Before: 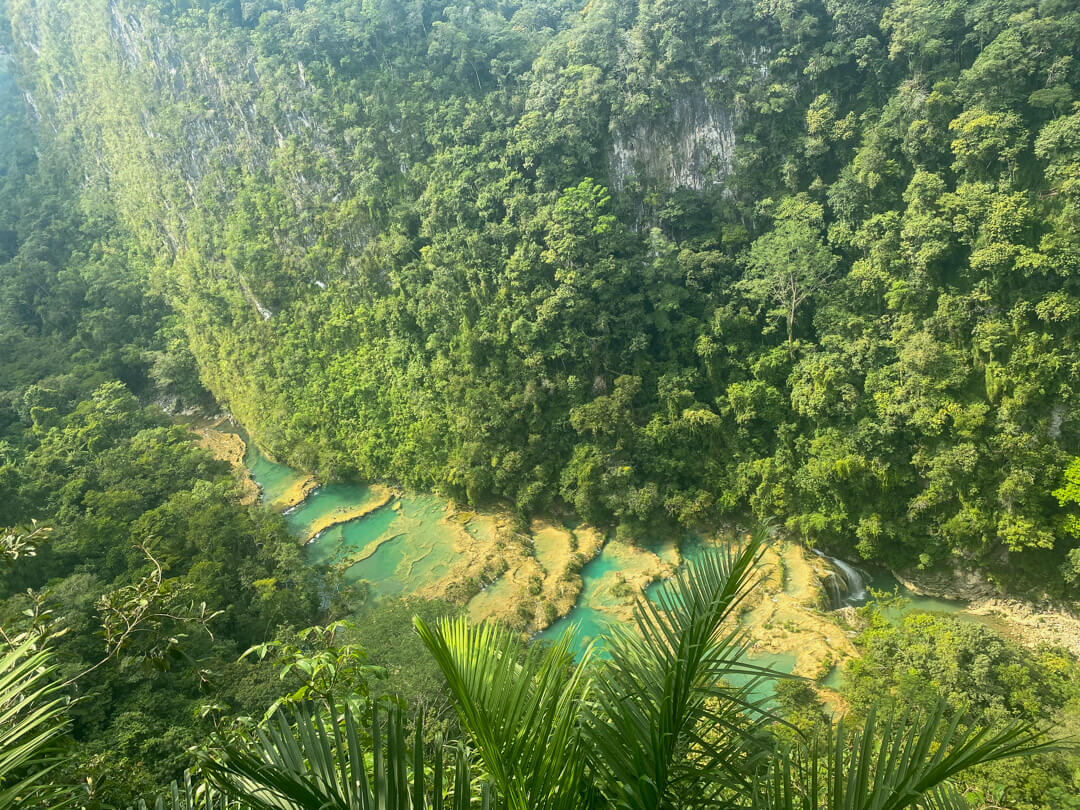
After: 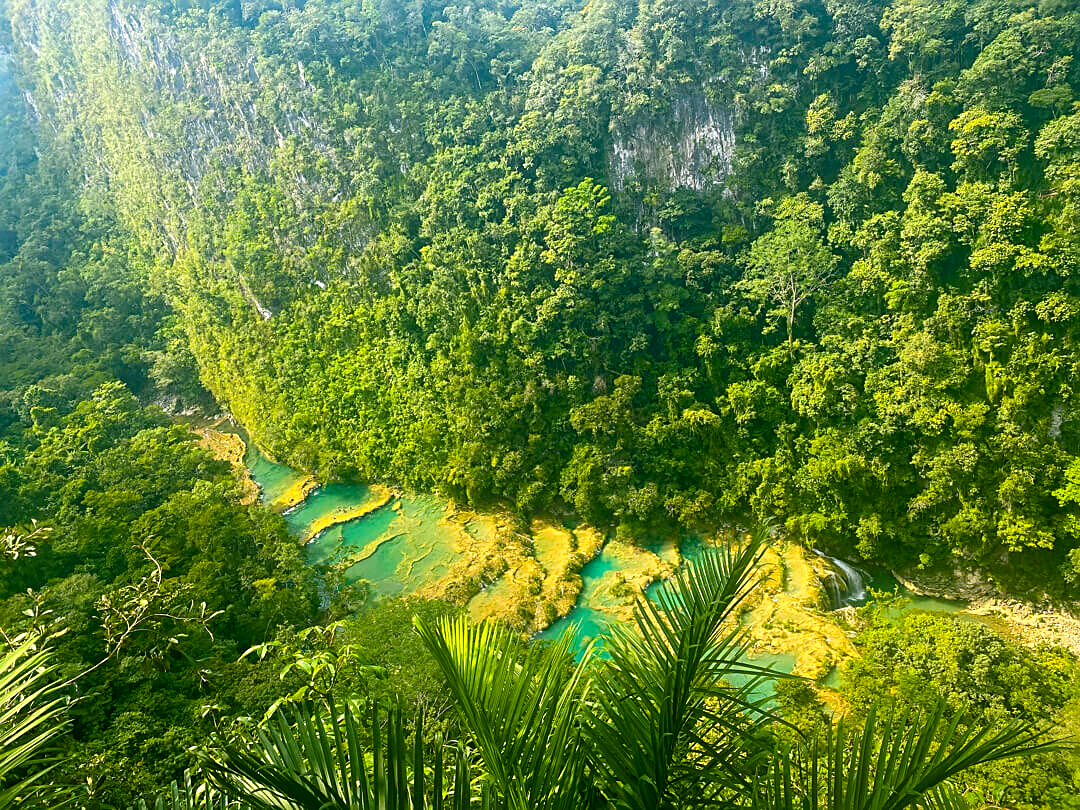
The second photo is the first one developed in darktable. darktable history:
sharpen: on, module defaults
color balance rgb: shadows lift › chroma 2.049%, shadows lift › hue 137.17°, highlights gain › chroma 2.027%, highlights gain › hue 294.22°, linear chroma grading › global chroma 8.926%, perceptual saturation grading › global saturation 20%, perceptual saturation grading › highlights -13.93%, perceptual saturation grading › shadows 49.924%, global vibrance 30.427%, contrast 9.603%
